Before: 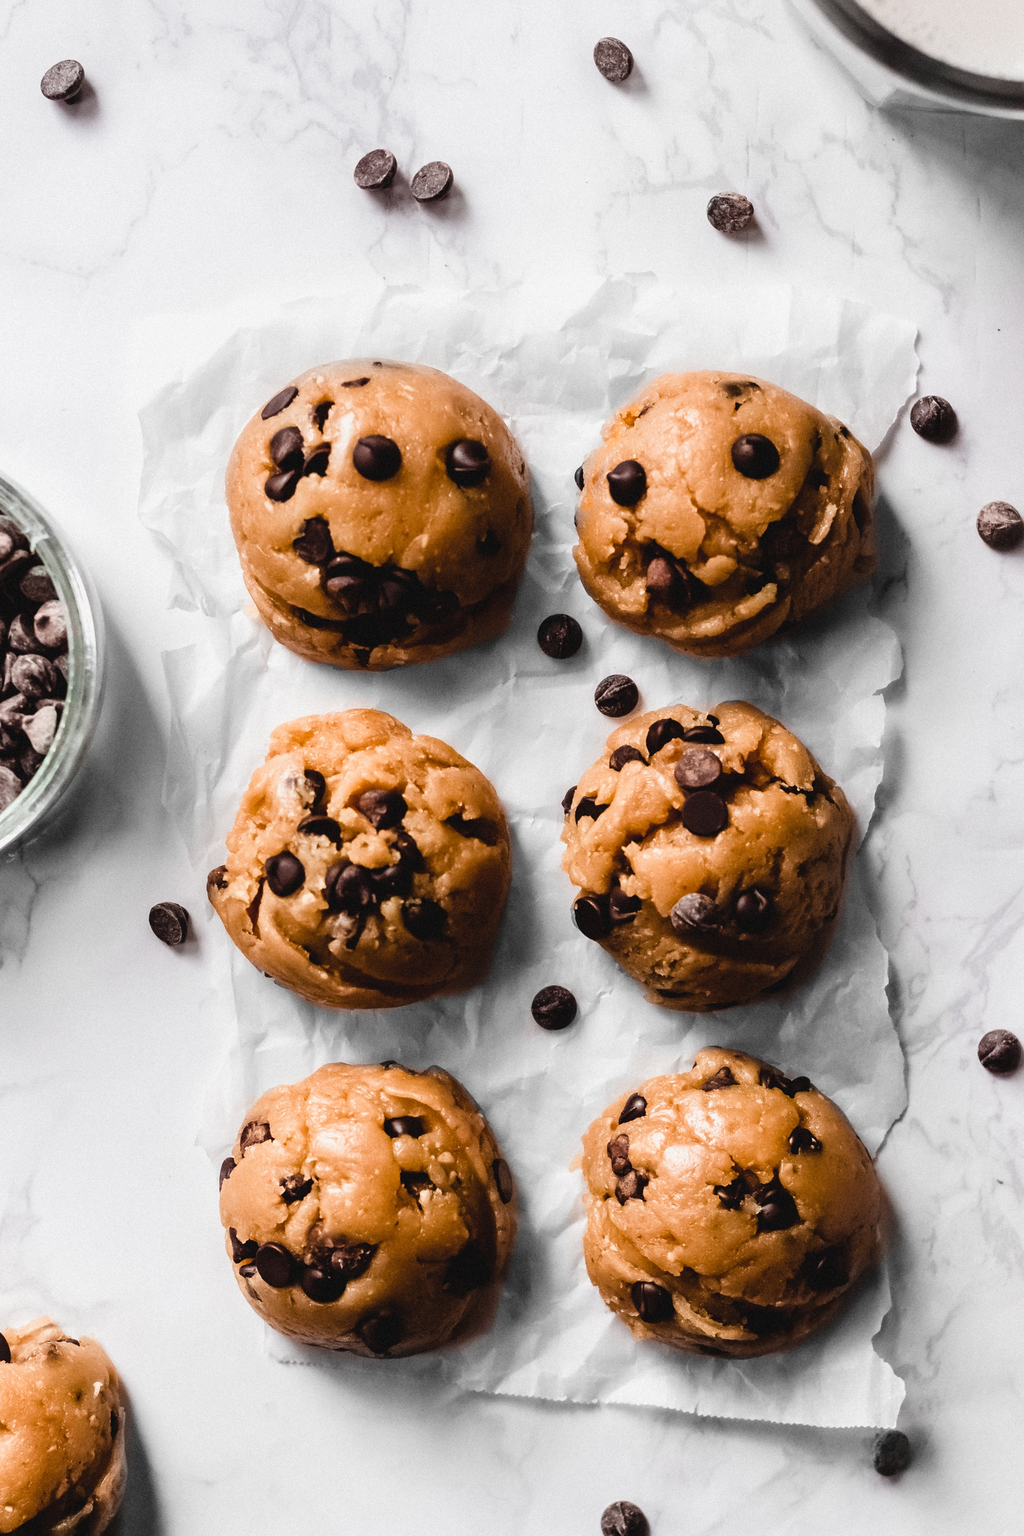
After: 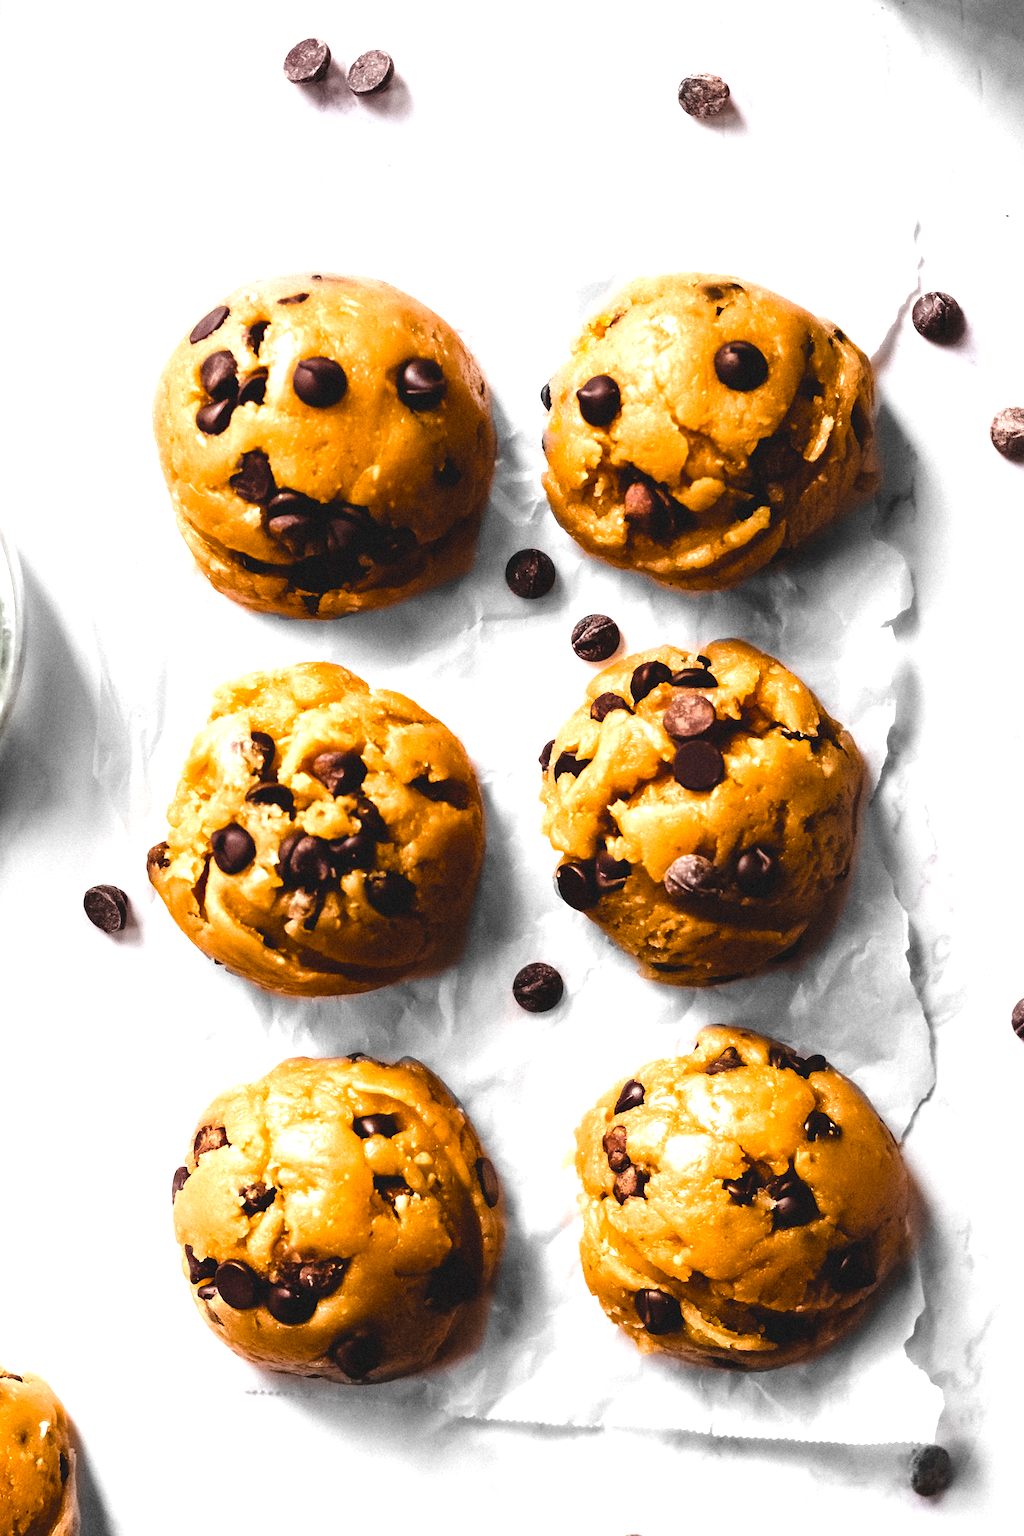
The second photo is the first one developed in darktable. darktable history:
crop and rotate: angle 1.96°, left 5.673%, top 5.673%
color balance rgb: perceptual saturation grading › global saturation 25%, global vibrance 20%
exposure: black level correction 0, exposure 0.877 EV, compensate exposure bias true, compensate highlight preservation false
